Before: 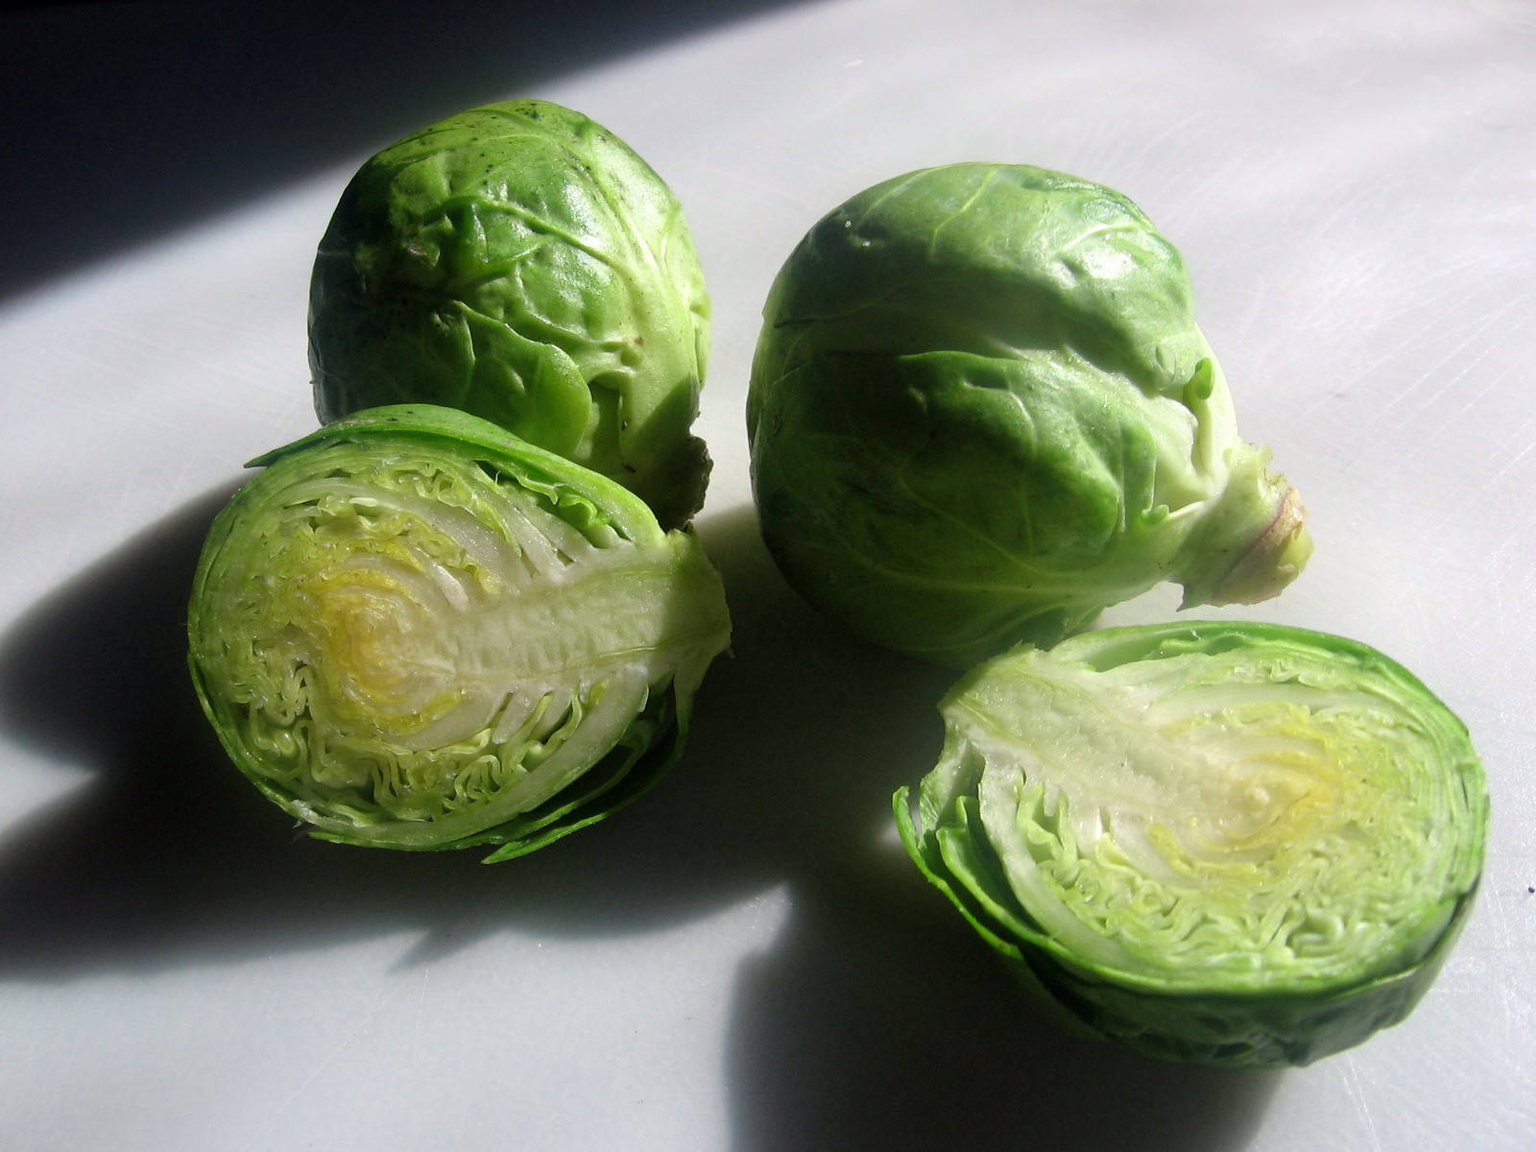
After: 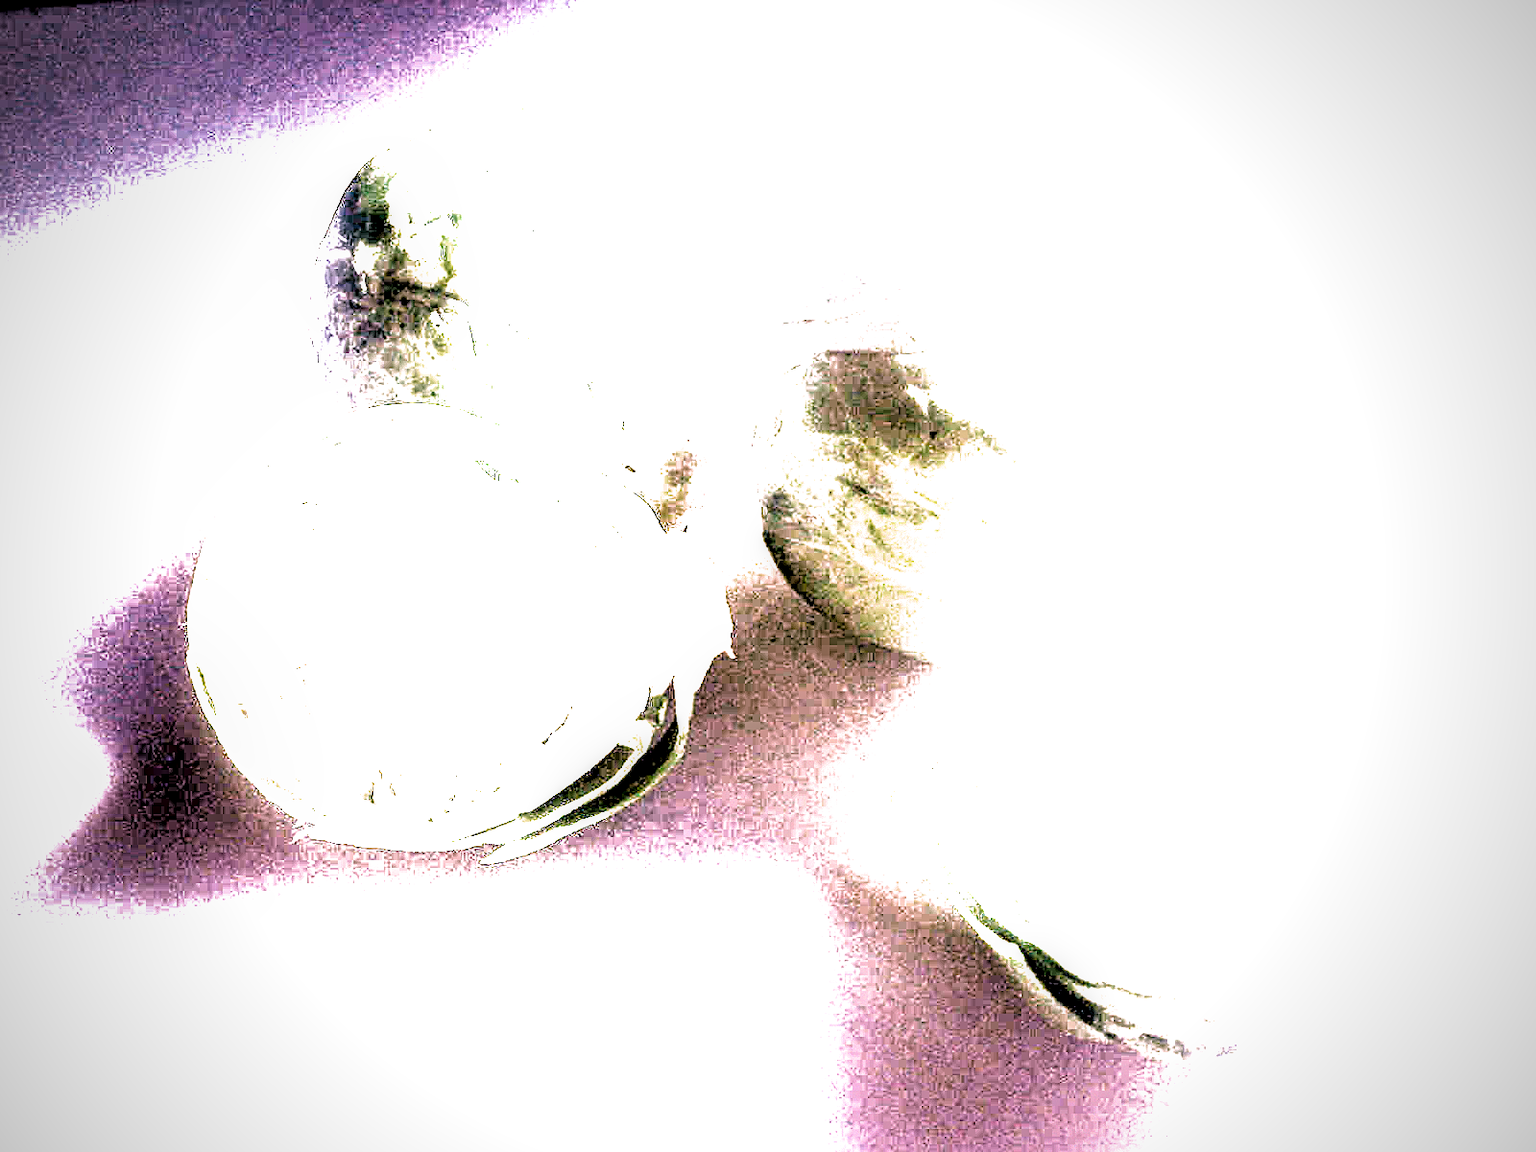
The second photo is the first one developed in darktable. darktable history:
white balance: red 2.229, blue 1.46
highlight reconstruction: on, module defaults
color calibration "scene-referred default": x 0.37, y 0.382, temperature 4313.32 K
lens correction: scale 1, crop 1, focal 35, aperture 4.5, distance 0.45, camera "Canon EOS RP", lens "Canon RF 35mm F1.8 MACRO IS STM"
exposure: black level correction 0, exposure 2.138 EV, compensate exposure bias true, compensate highlight preservation false
filmic rgb: black relative exposure -1 EV, white relative exposure 2.05 EV, hardness 1.52, contrast 2.25, enable highlight reconstruction true
haze removal: compatibility mode true, adaptive false
velvia: on, module defaults
local contrast: highlights 25%, shadows 75%, midtone range 0.75
rgb curve: curves: ch0 [(0, 0) (0.415, 0.237) (1, 1)]
sharpen: on, module defaults
vignetting: on, module defaults
